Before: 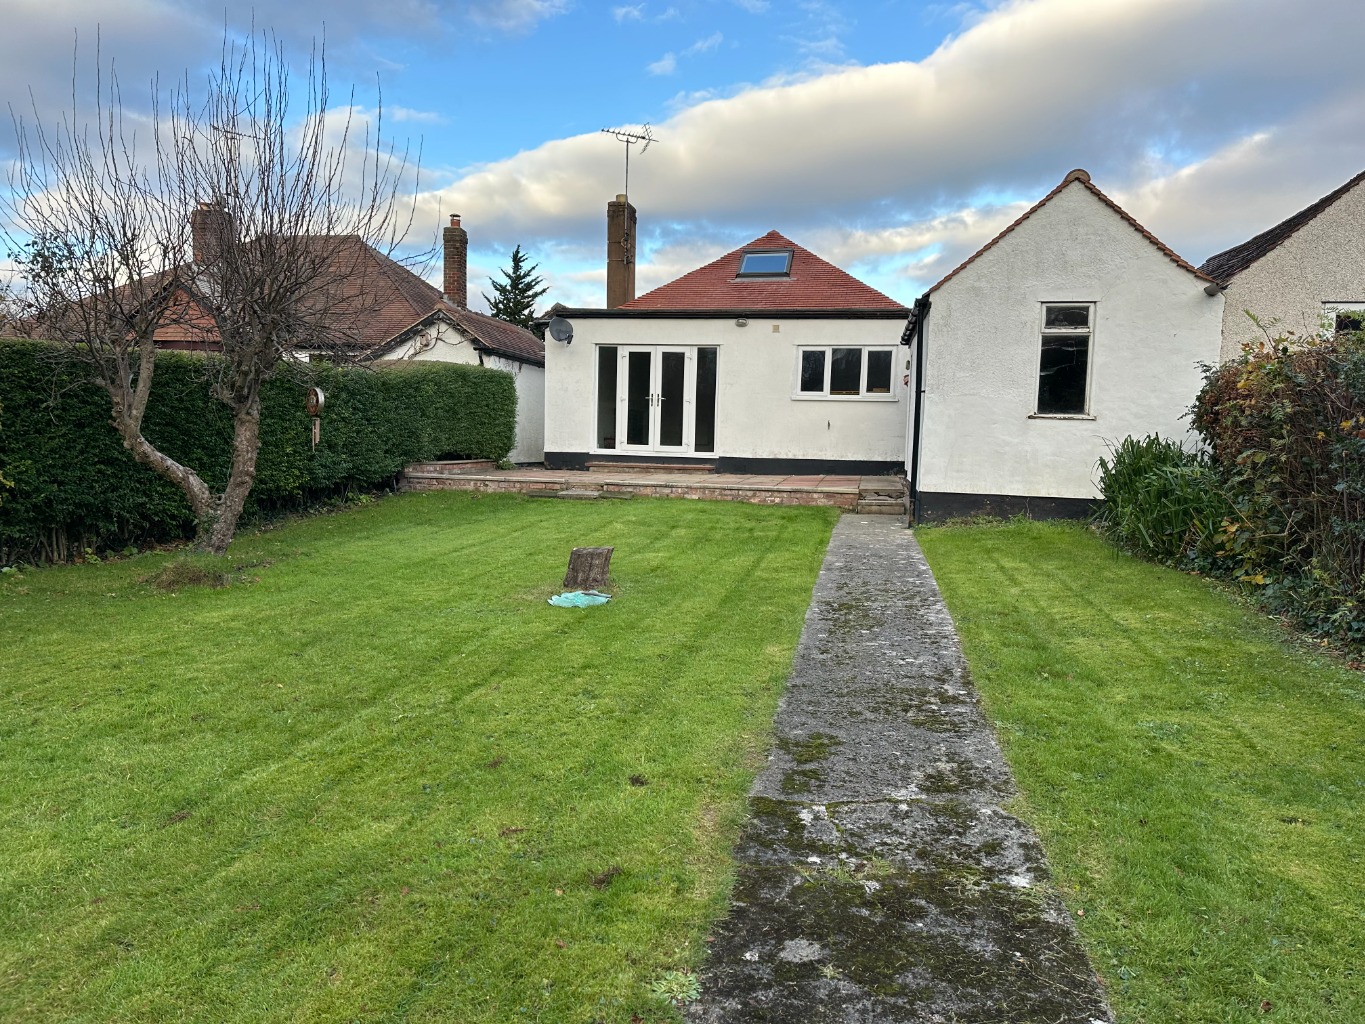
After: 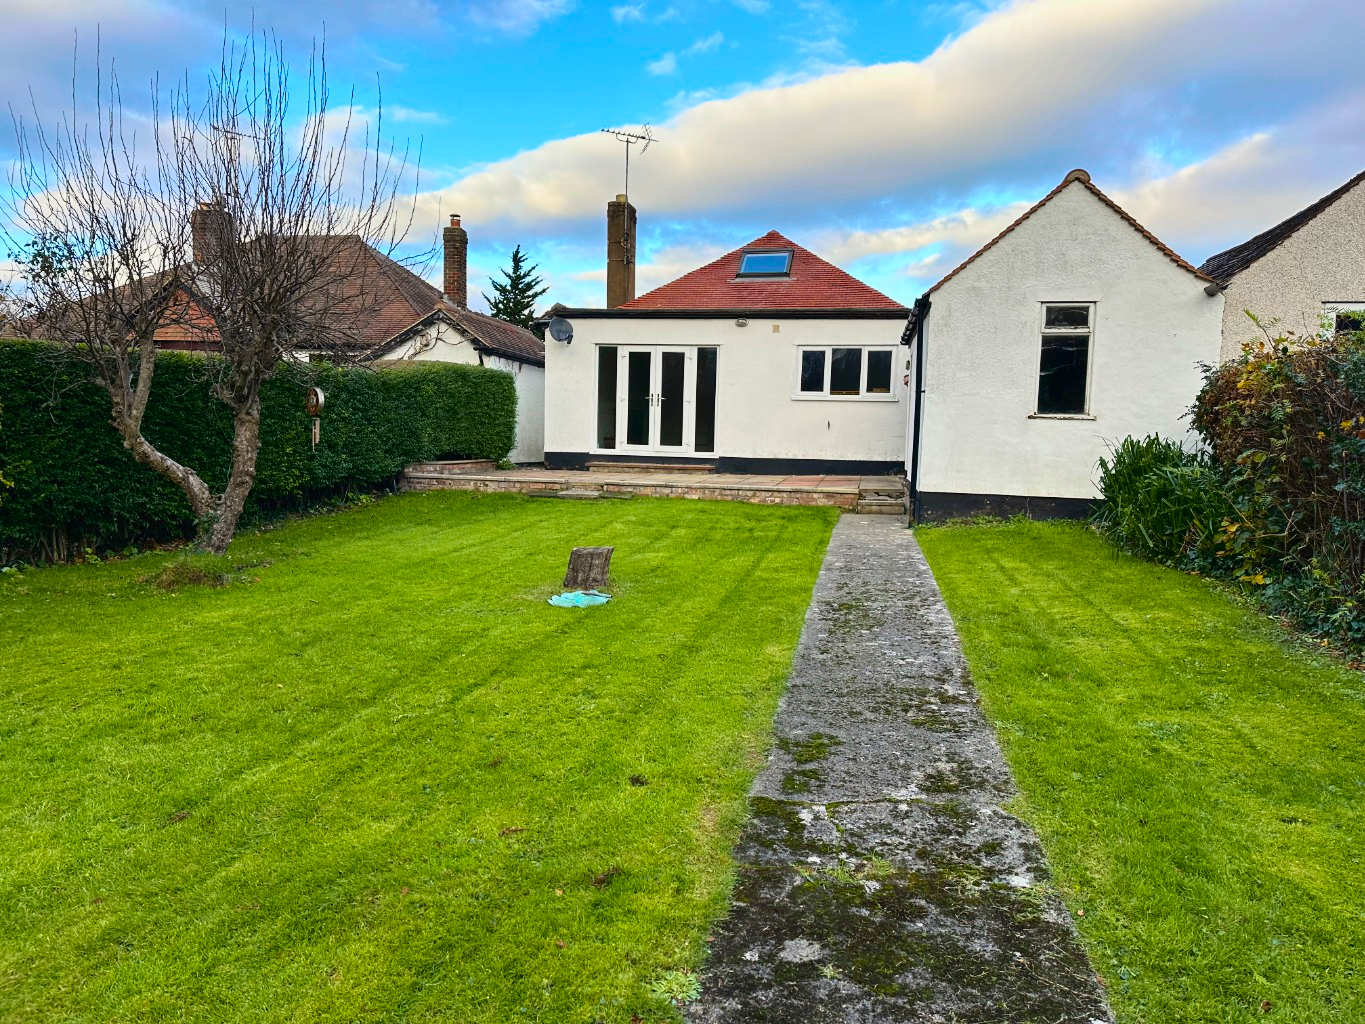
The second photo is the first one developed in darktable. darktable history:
color balance rgb: perceptual saturation grading › global saturation 20%, global vibrance 20%
tone curve: curves: ch0 [(0, 0.011) (0.139, 0.106) (0.295, 0.271) (0.499, 0.523) (0.739, 0.782) (0.857, 0.879) (1, 0.967)]; ch1 [(0, 0) (0.272, 0.249) (0.388, 0.385) (0.469, 0.456) (0.495, 0.497) (0.524, 0.518) (0.602, 0.623) (0.725, 0.779) (1, 1)]; ch2 [(0, 0) (0.125, 0.089) (0.353, 0.329) (0.443, 0.408) (0.502, 0.499) (0.548, 0.549) (0.608, 0.635) (1, 1)], color space Lab, independent channels, preserve colors none
